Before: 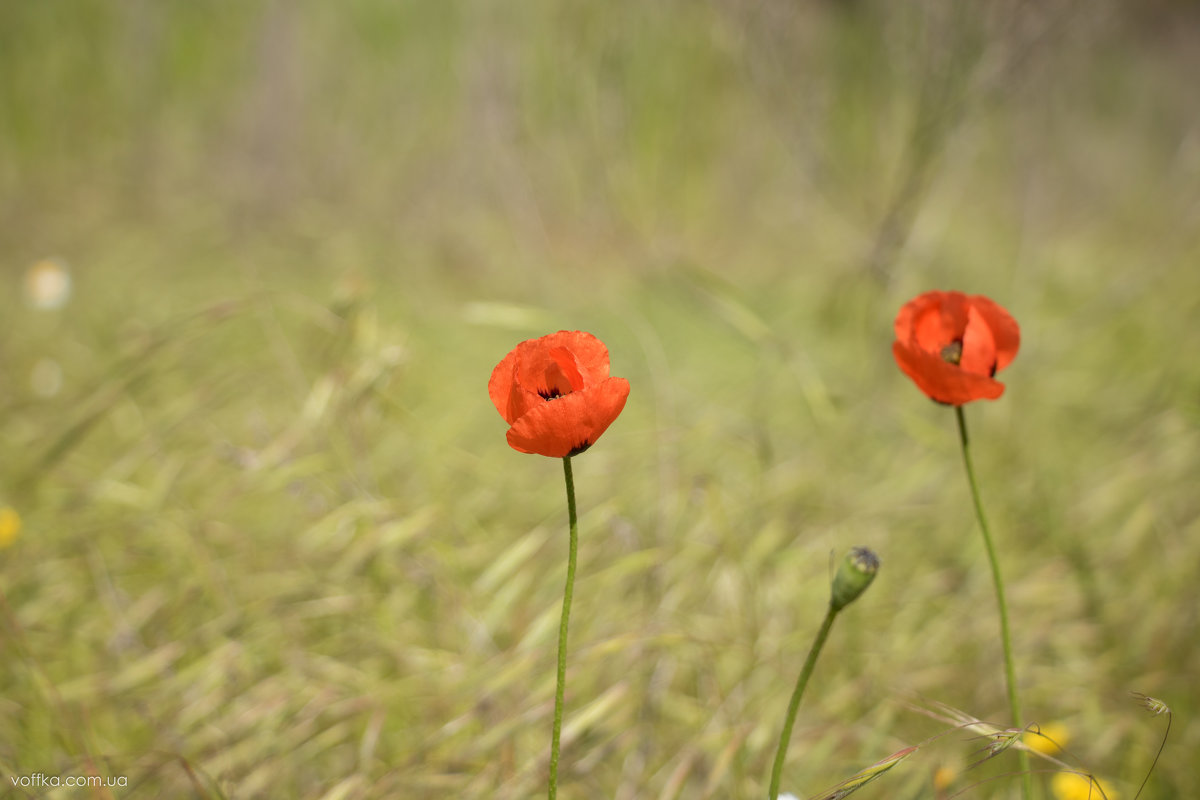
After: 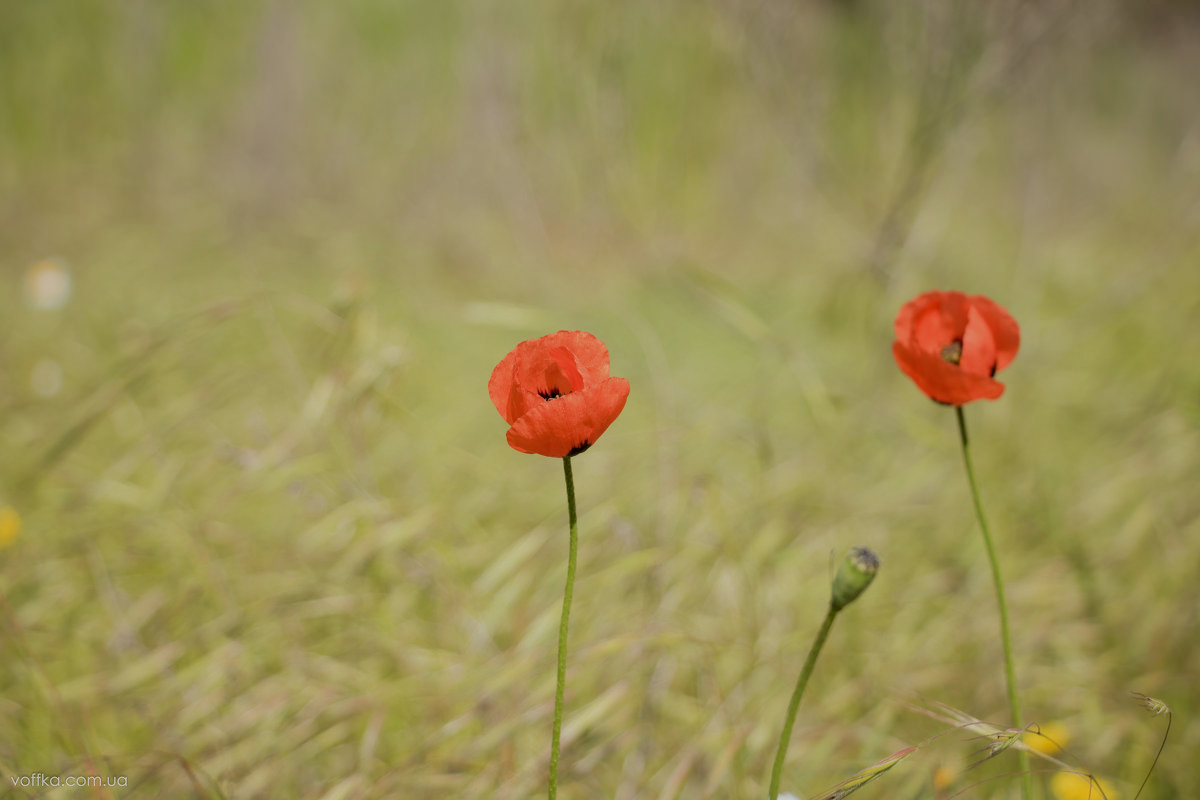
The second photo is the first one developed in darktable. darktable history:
filmic rgb: black relative exposure -6.97 EV, white relative exposure 5.64 EV, hardness 2.84
